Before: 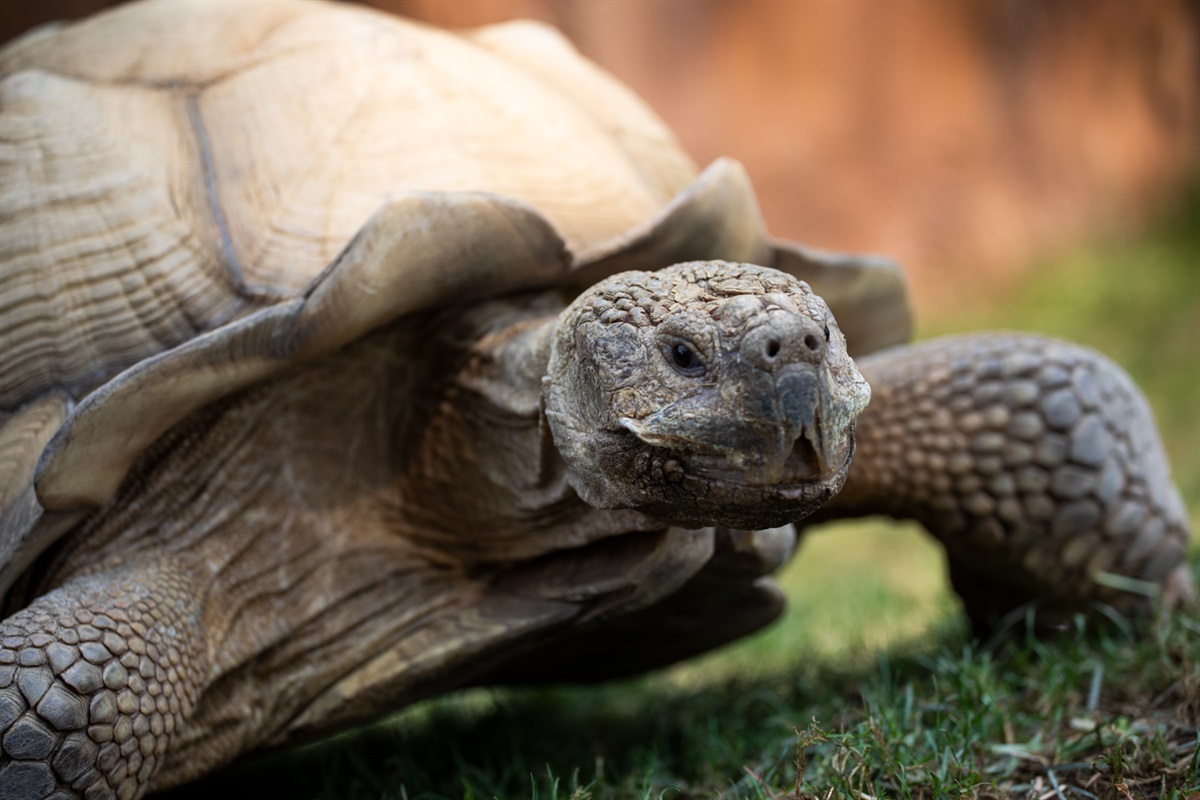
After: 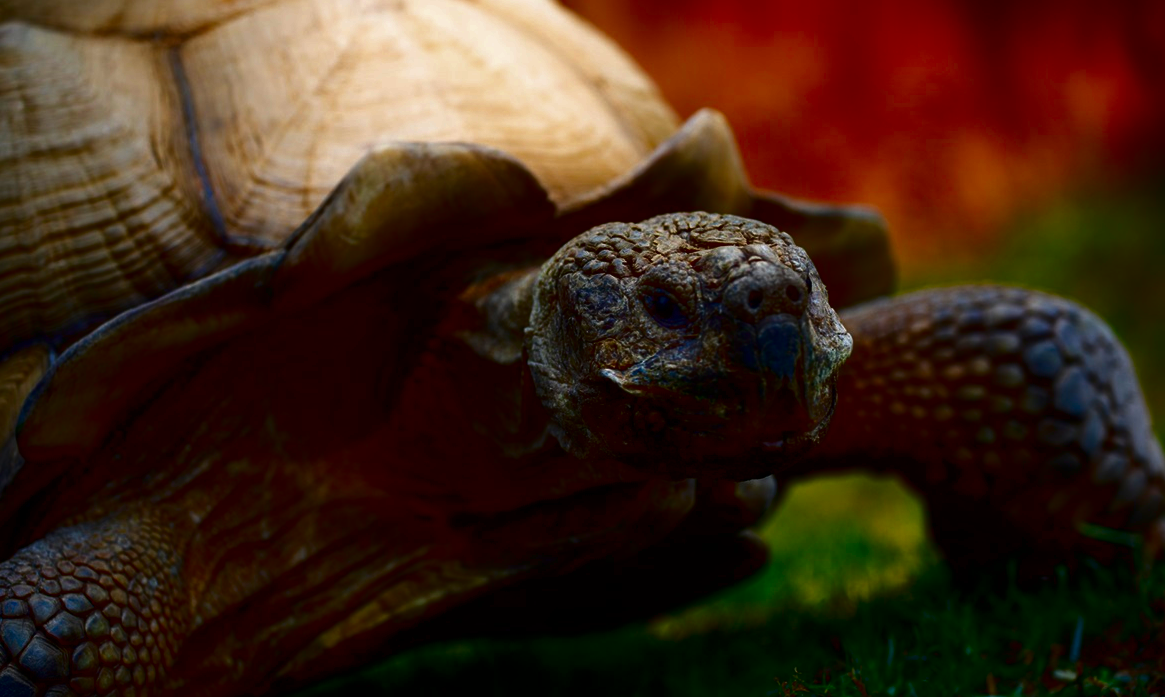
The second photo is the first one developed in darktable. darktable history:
crop: left 1.507%, top 6.147%, right 1.379%, bottom 6.637%
contrast brightness saturation: brightness -1, saturation 1
